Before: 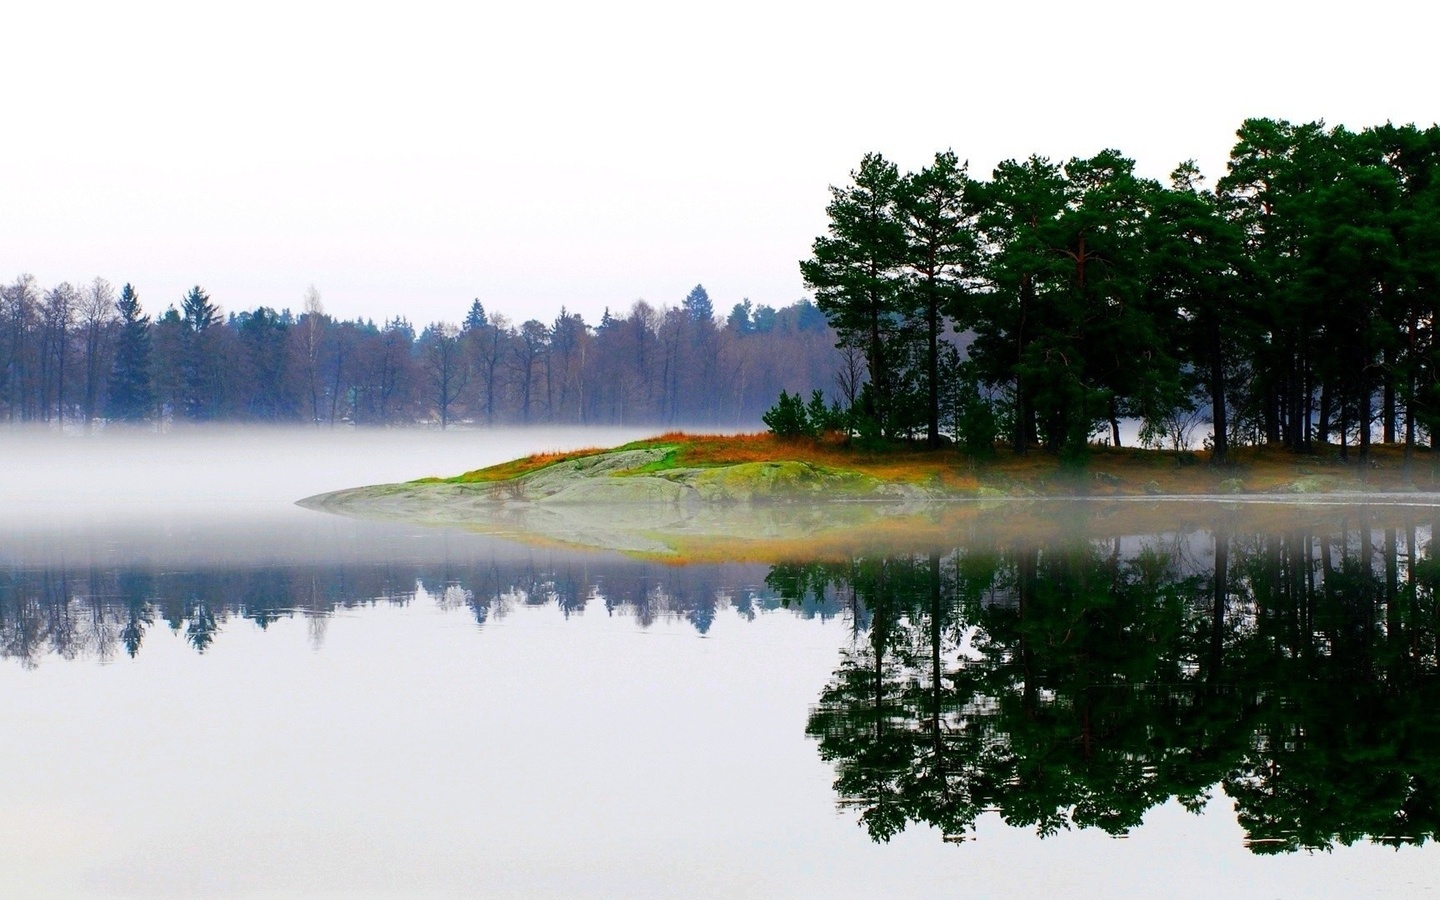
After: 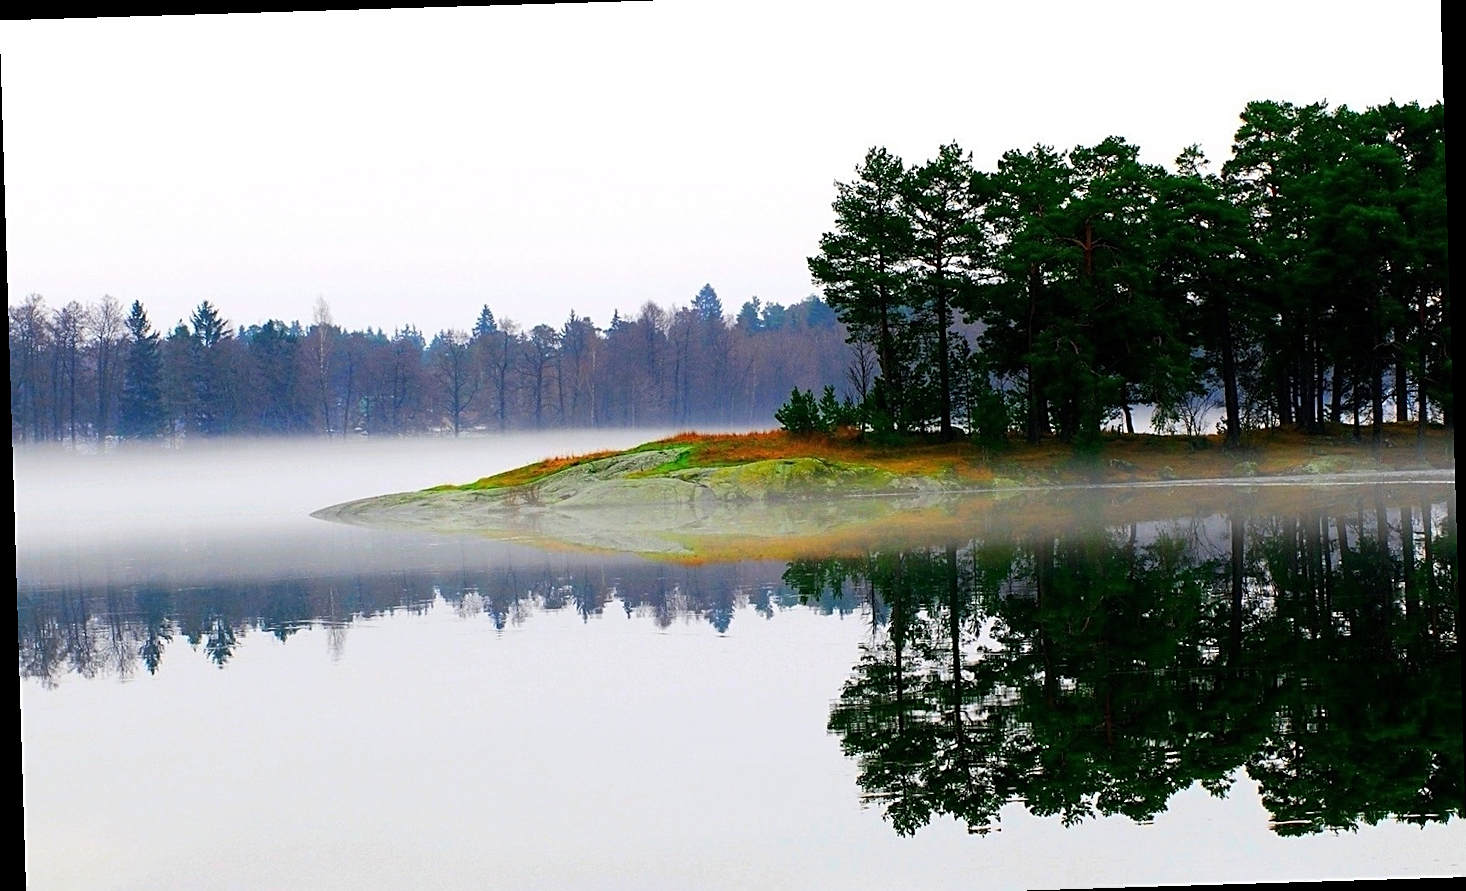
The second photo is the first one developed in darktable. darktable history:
rotate and perspective: rotation -1.75°, automatic cropping off
sharpen: on, module defaults
crop and rotate: top 2.479%, bottom 3.018%
vignetting: fall-off start 116.67%, fall-off radius 59.26%, brightness -0.31, saturation -0.056
